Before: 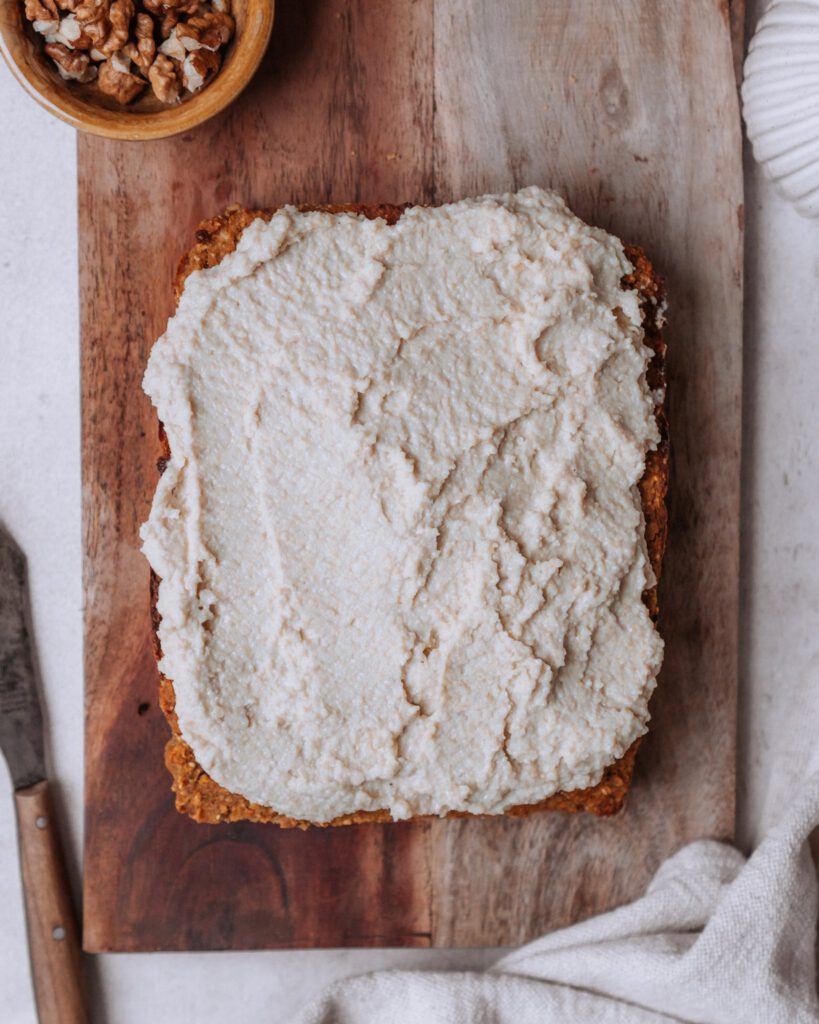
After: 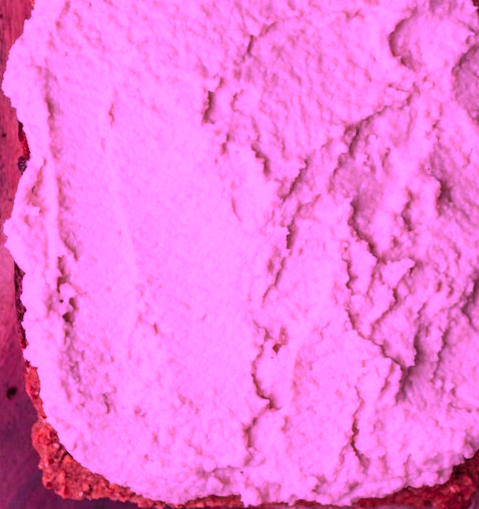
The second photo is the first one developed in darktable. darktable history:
color calibration: illuminant custom, x 0.261, y 0.521, temperature 7054.11 K
crop: left 13.312%, top 31.28%, right 24.627%, bottom 15.582%
rotate and perspective: rotation 0.062°, lens shift (vertical) 0.115, lens shift (horizontal) -0.133, crop left 0.047, crop right 0.94, crop top 0.061, crop bottom 0.94
